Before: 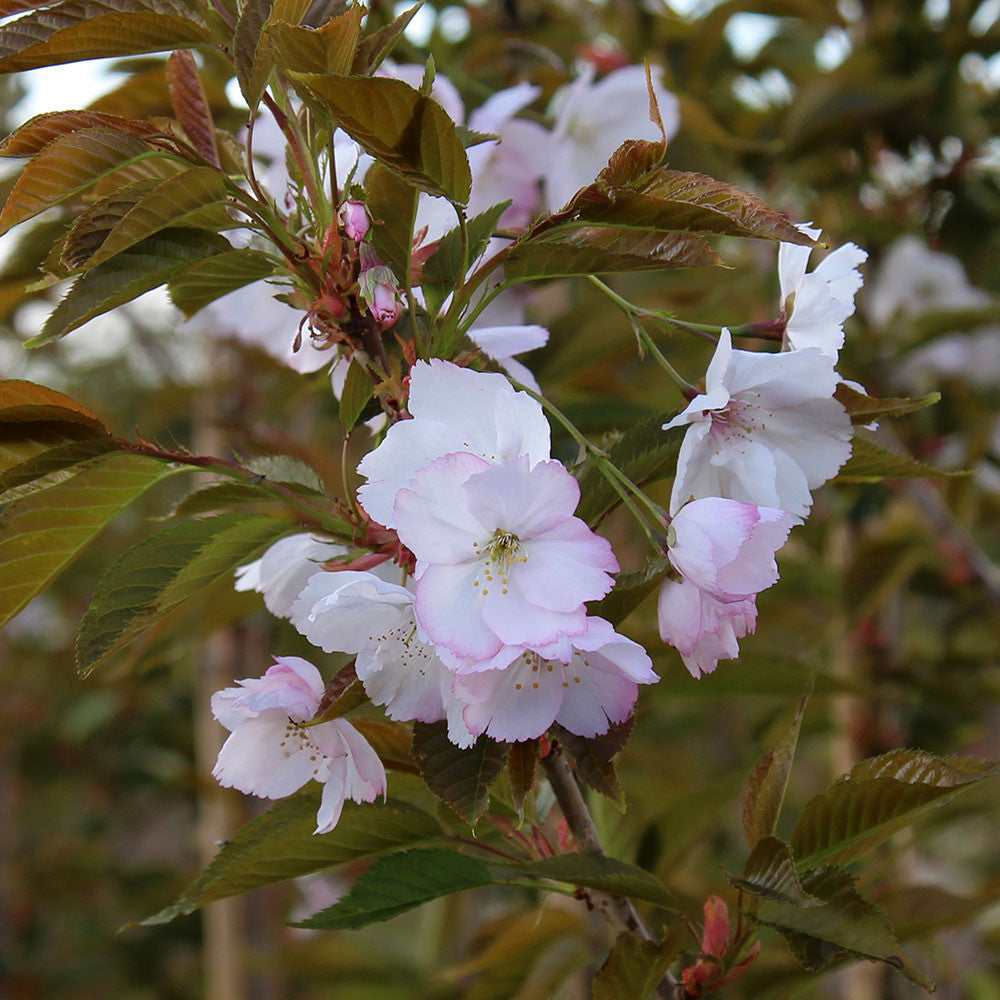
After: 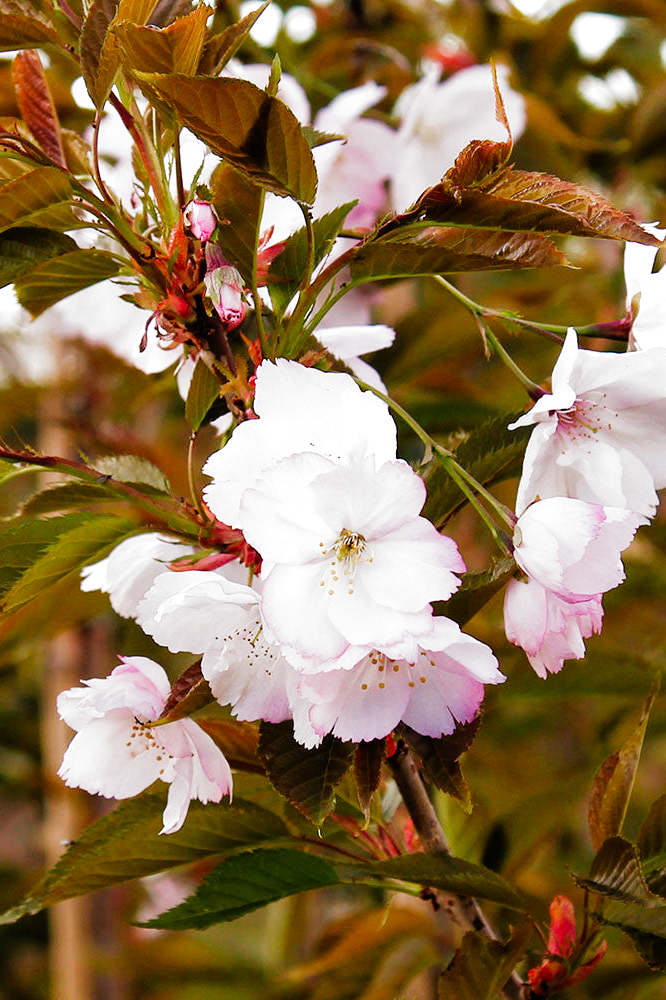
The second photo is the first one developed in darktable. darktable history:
filmic rgb: black relative exposure -6.43 EV, white relative exposure 2.43 EV, threshold 3 EV, hardness 5.27, latitude 0.1%, contrast 1.425, highlights saturation mix 2%, preserve chrominance no, color science v5 (2021), contrast in shadows safe, contrast in highlights safe, enable highlight reconstruction true
crop: left 15.419%, right 17.914%
exposure: black level correction 0.001, exposure 0.675 EV, compensate highlight preservation false
white balance: red 1.127, blue 0.943
